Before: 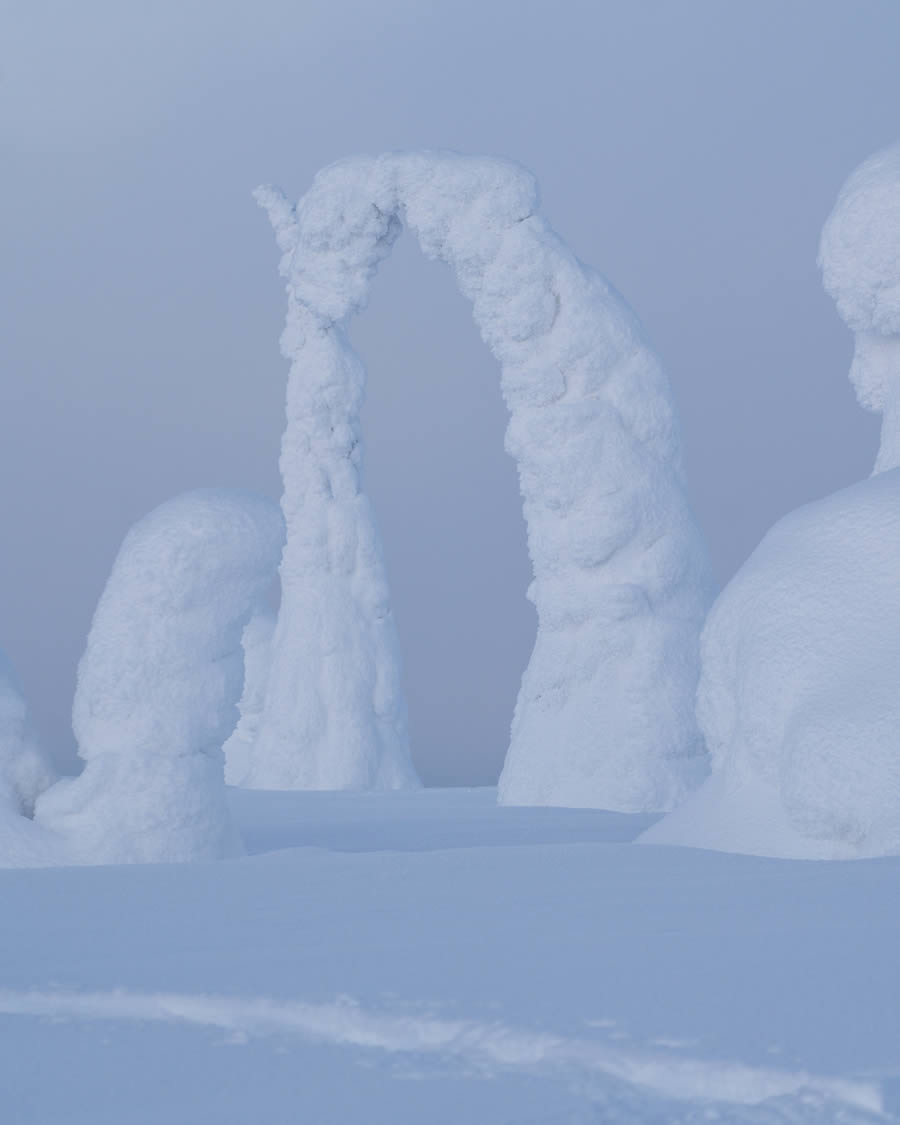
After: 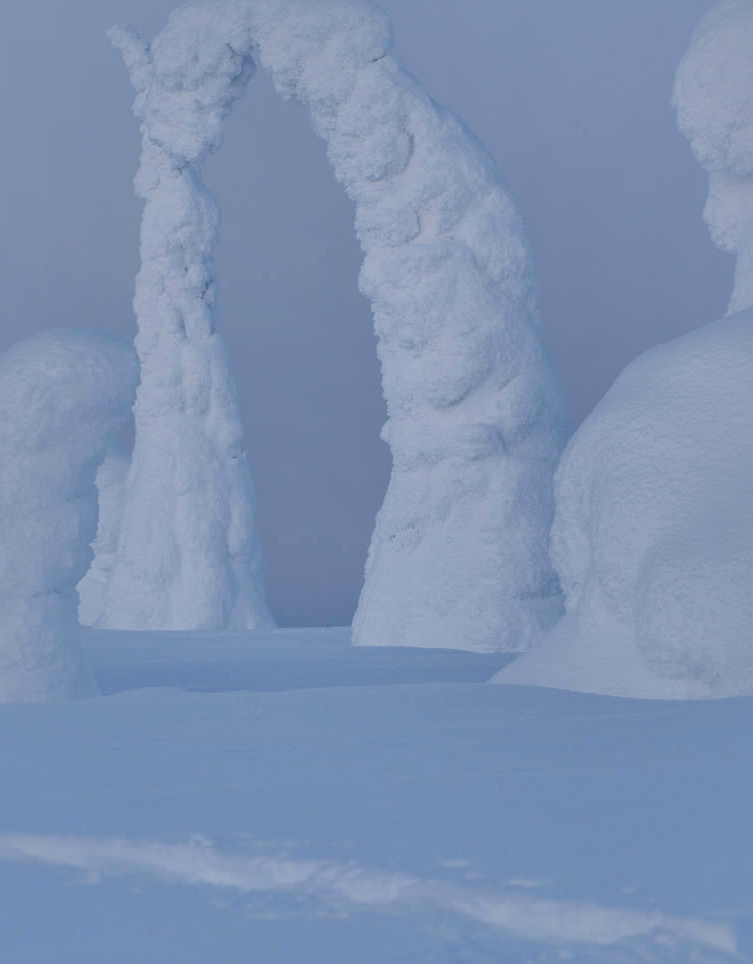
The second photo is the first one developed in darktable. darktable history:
color balance rgb: perceptual saturation grading › global saturation 20%, perceptual saturation grading › highlights -25%, perceptual saturation grading › shadows 50%
shadows and highlights: shadows 25, highlights -70
crop: left 16.315%, top 14.246%
